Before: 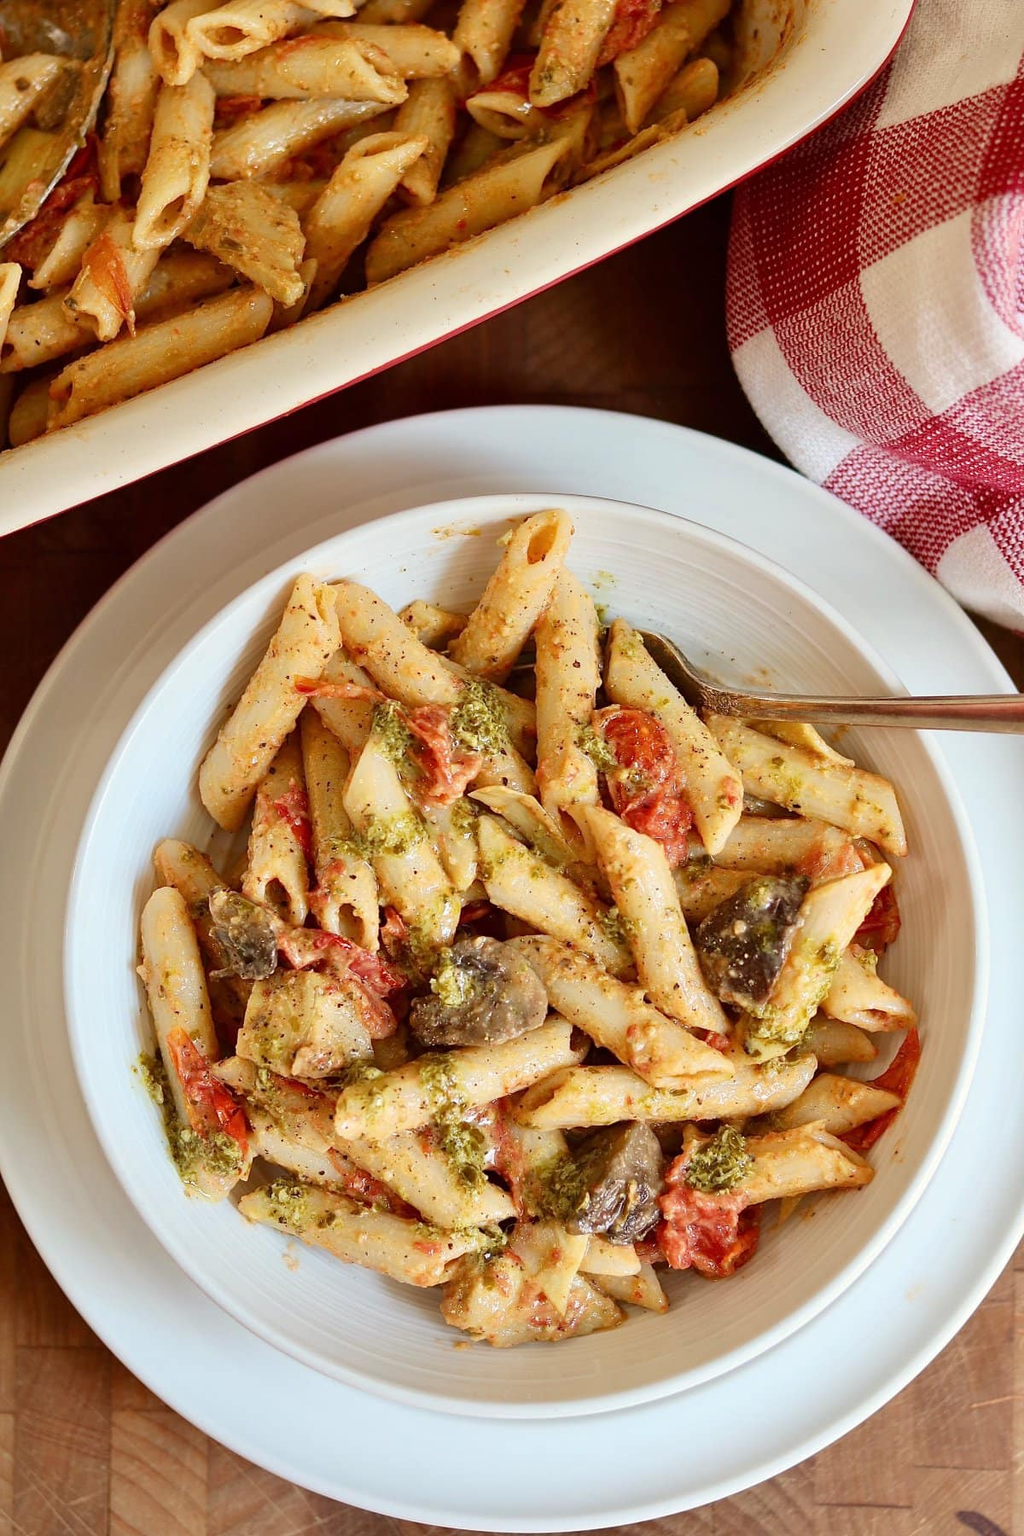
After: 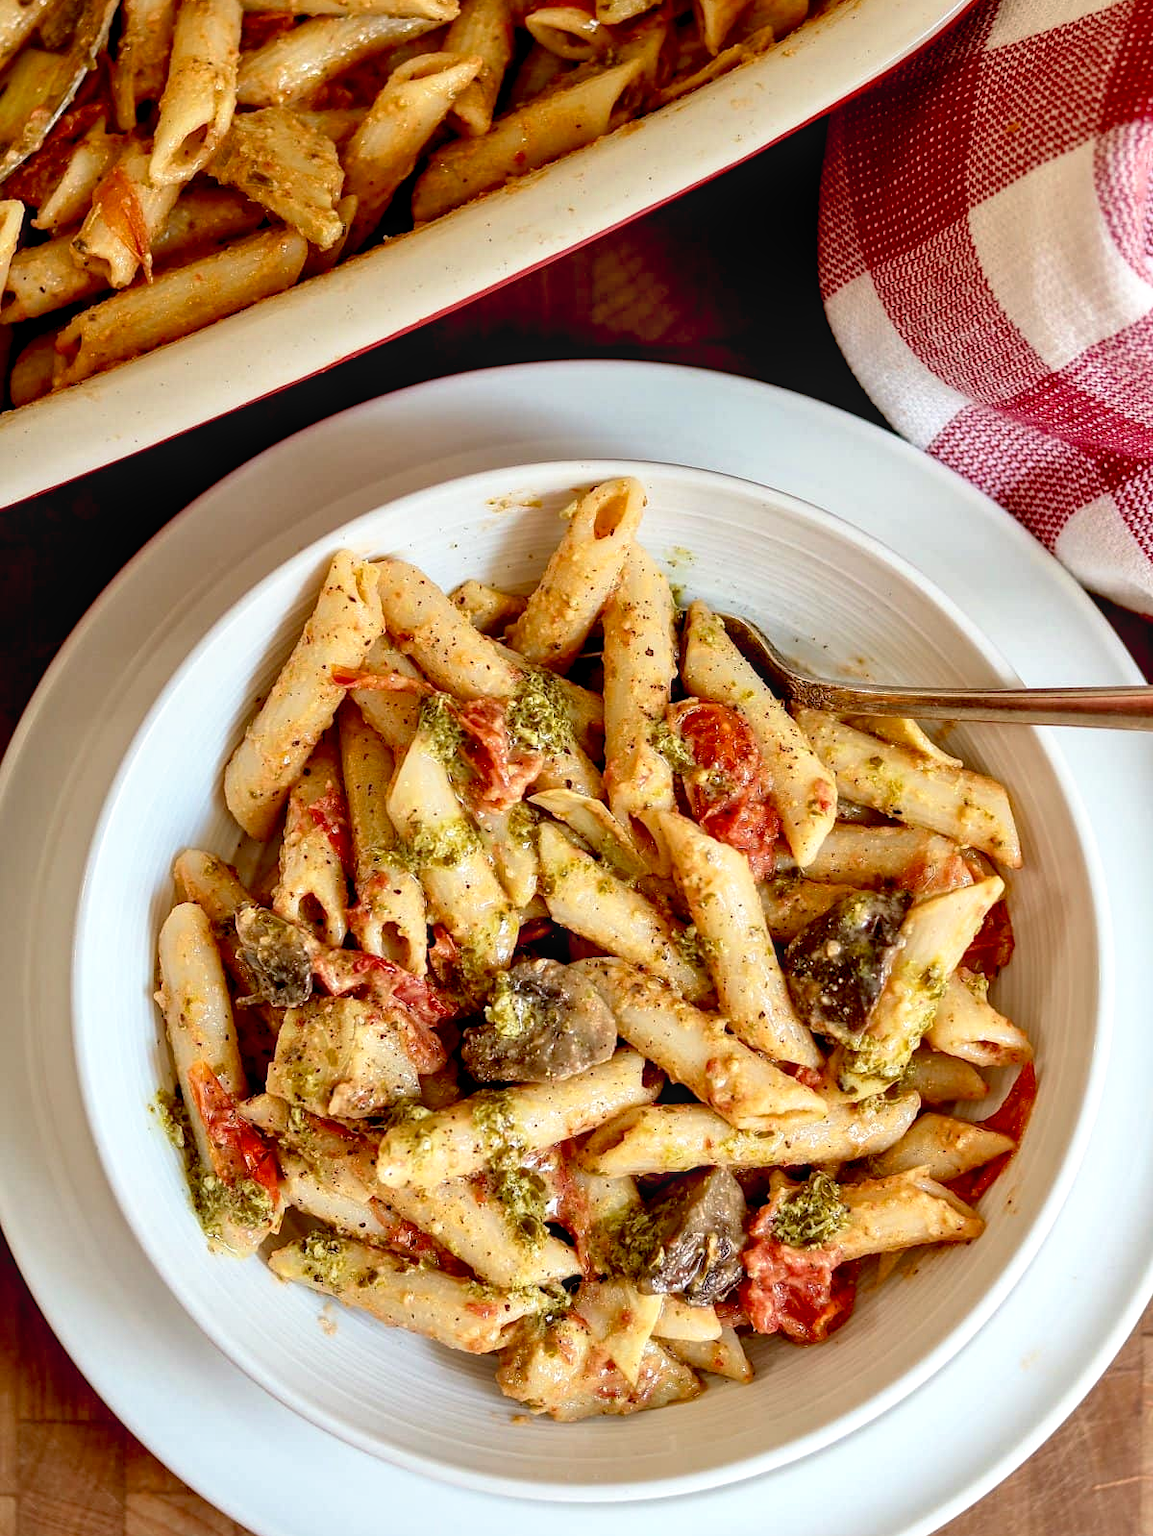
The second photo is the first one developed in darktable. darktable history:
local contrast: on, module defaults
base curve: curves: ch0 [(0.017, 0) (0.425, 0.441) (0.844, 0.933) (1, 1)], preserve colors none
crop and rotate: top 5.609%, bottom 5.609%
white balance: emerald 1
